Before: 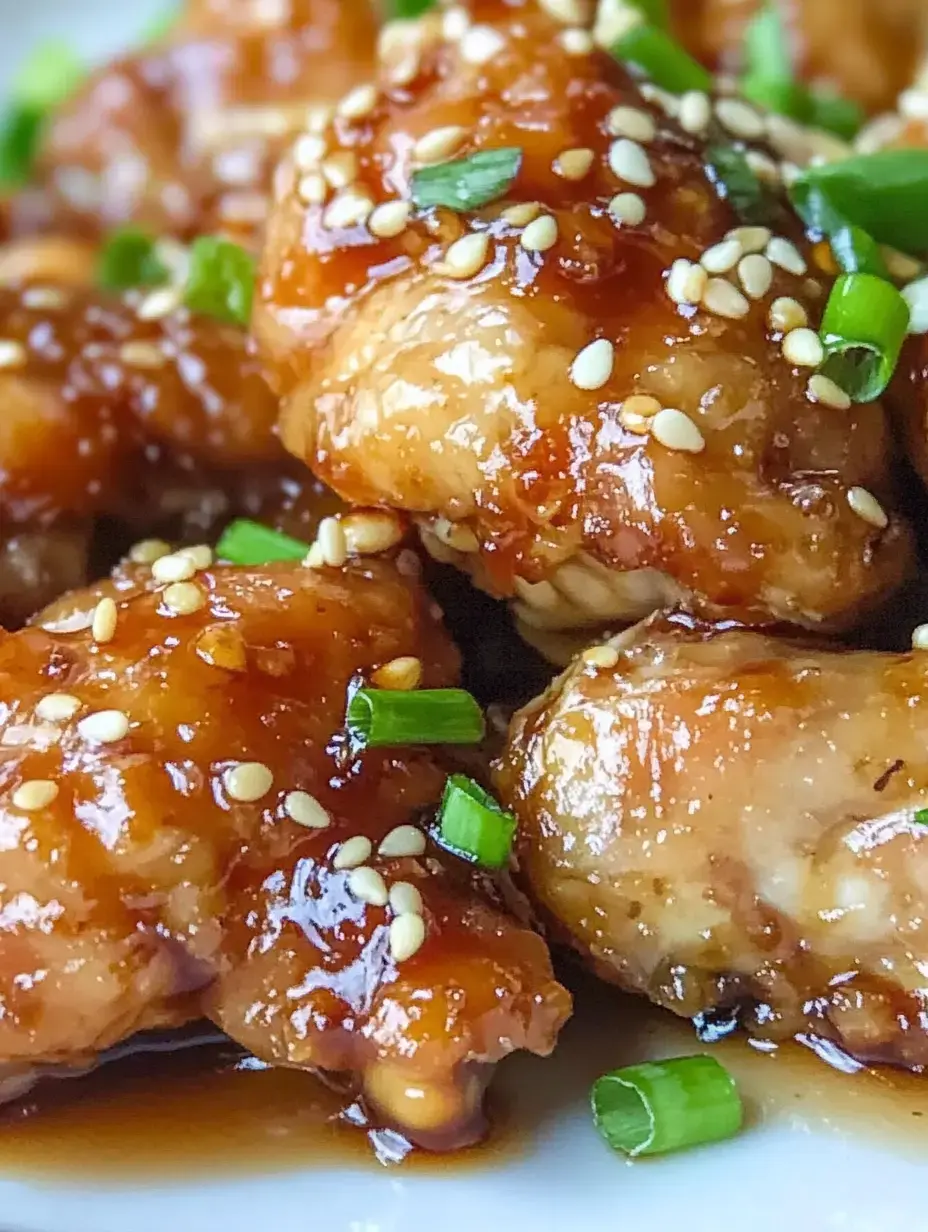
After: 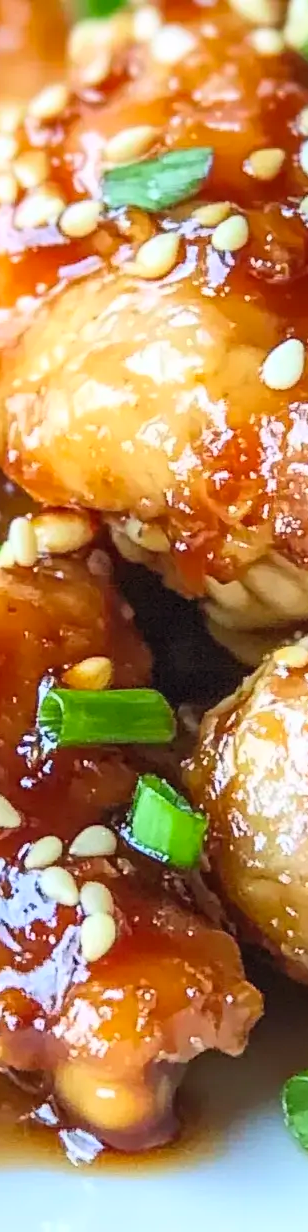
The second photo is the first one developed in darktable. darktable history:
contrast brightness saturation: contrast 0.2, brightness 0.16, saturation 0.22
crop: left 33.36%, right 33.36%
